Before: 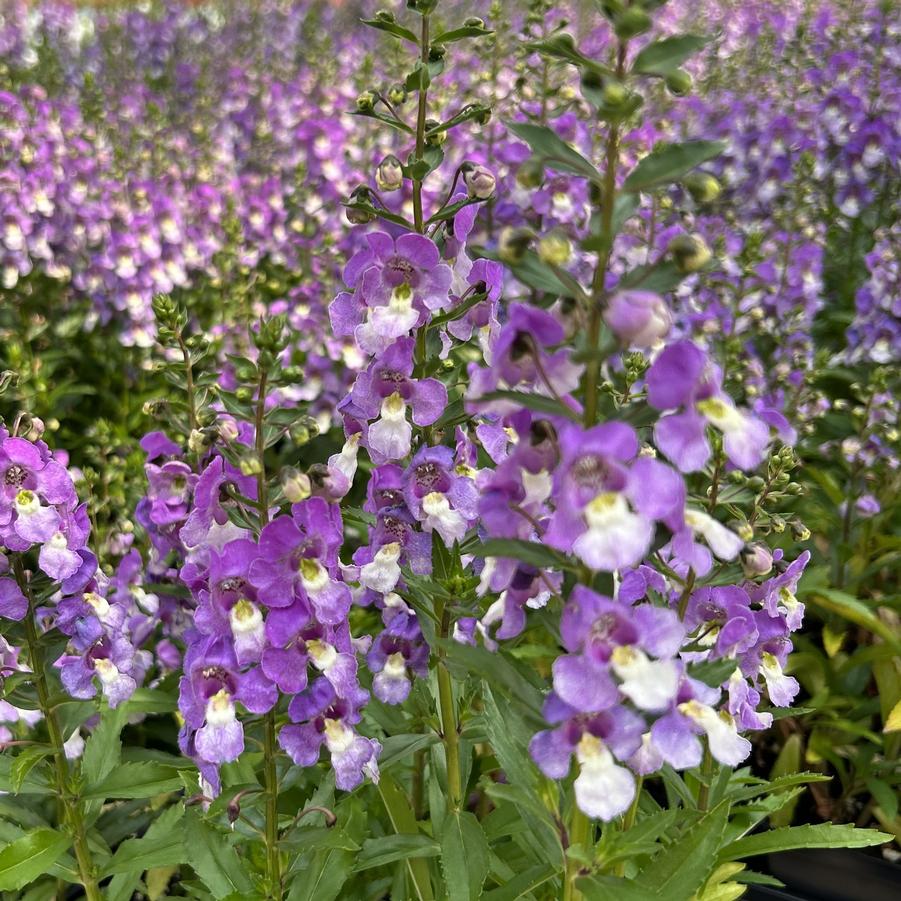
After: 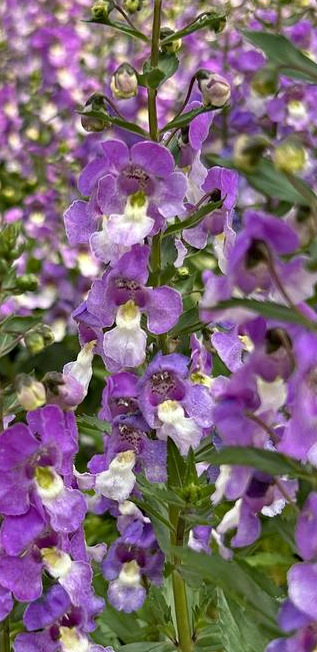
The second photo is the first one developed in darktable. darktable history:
crop and rotate: left 29.476%, top 10.214%, right 35.32%, bottom 17.333%
haze removal: compatibility mode true, adaptive false
